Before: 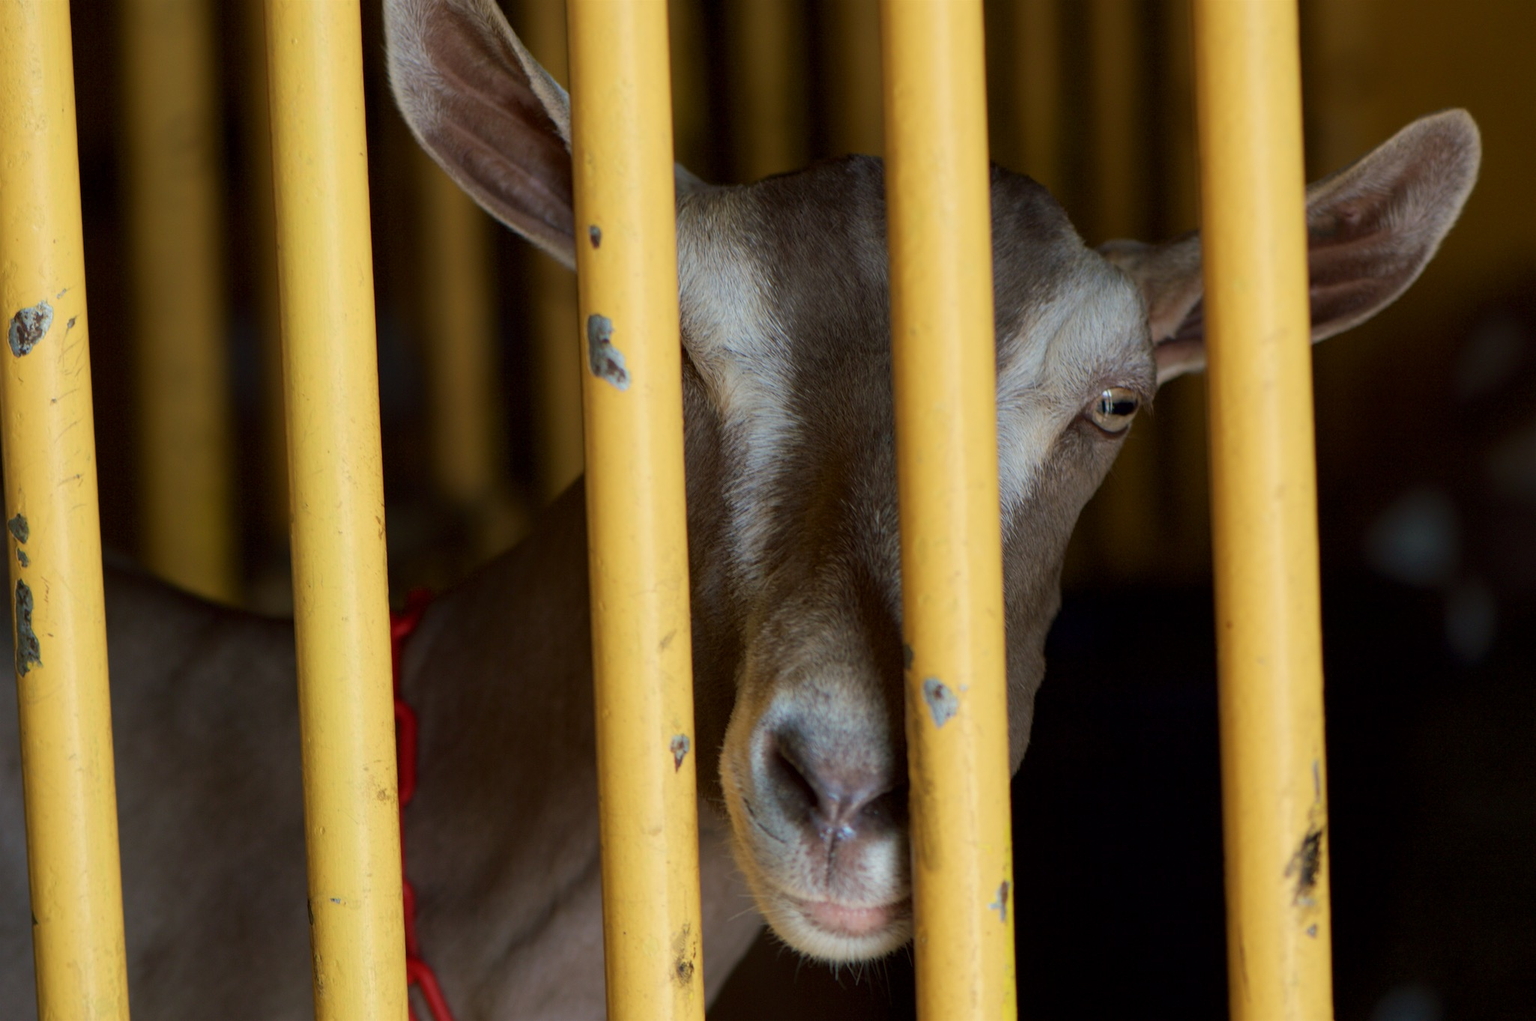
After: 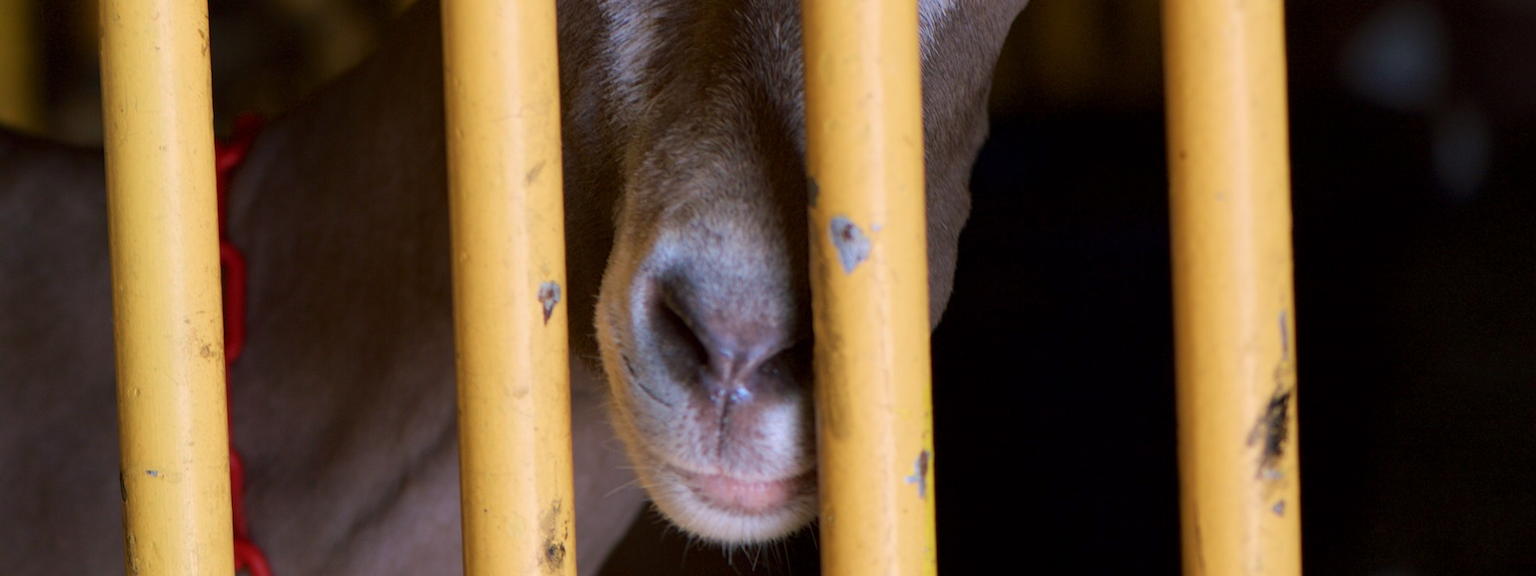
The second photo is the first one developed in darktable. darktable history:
crop and rotate: left 13.306%, top 48.129%, bottom 2.928%
white balance: red 1.042, blue 1.17
rotate and perspective: automatic cropping original format, crop left 0, crop top 0
